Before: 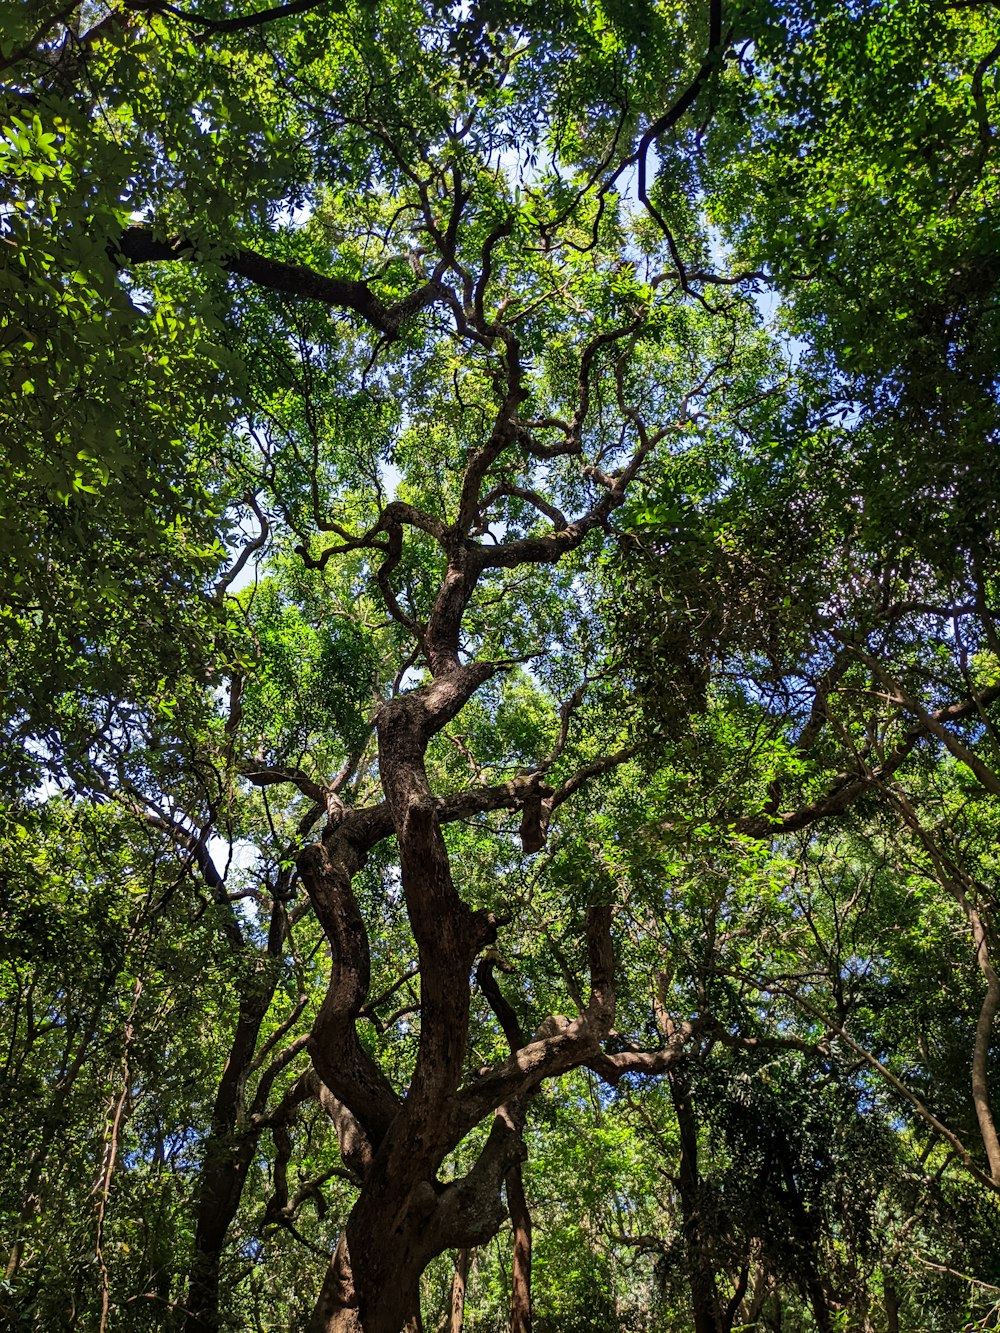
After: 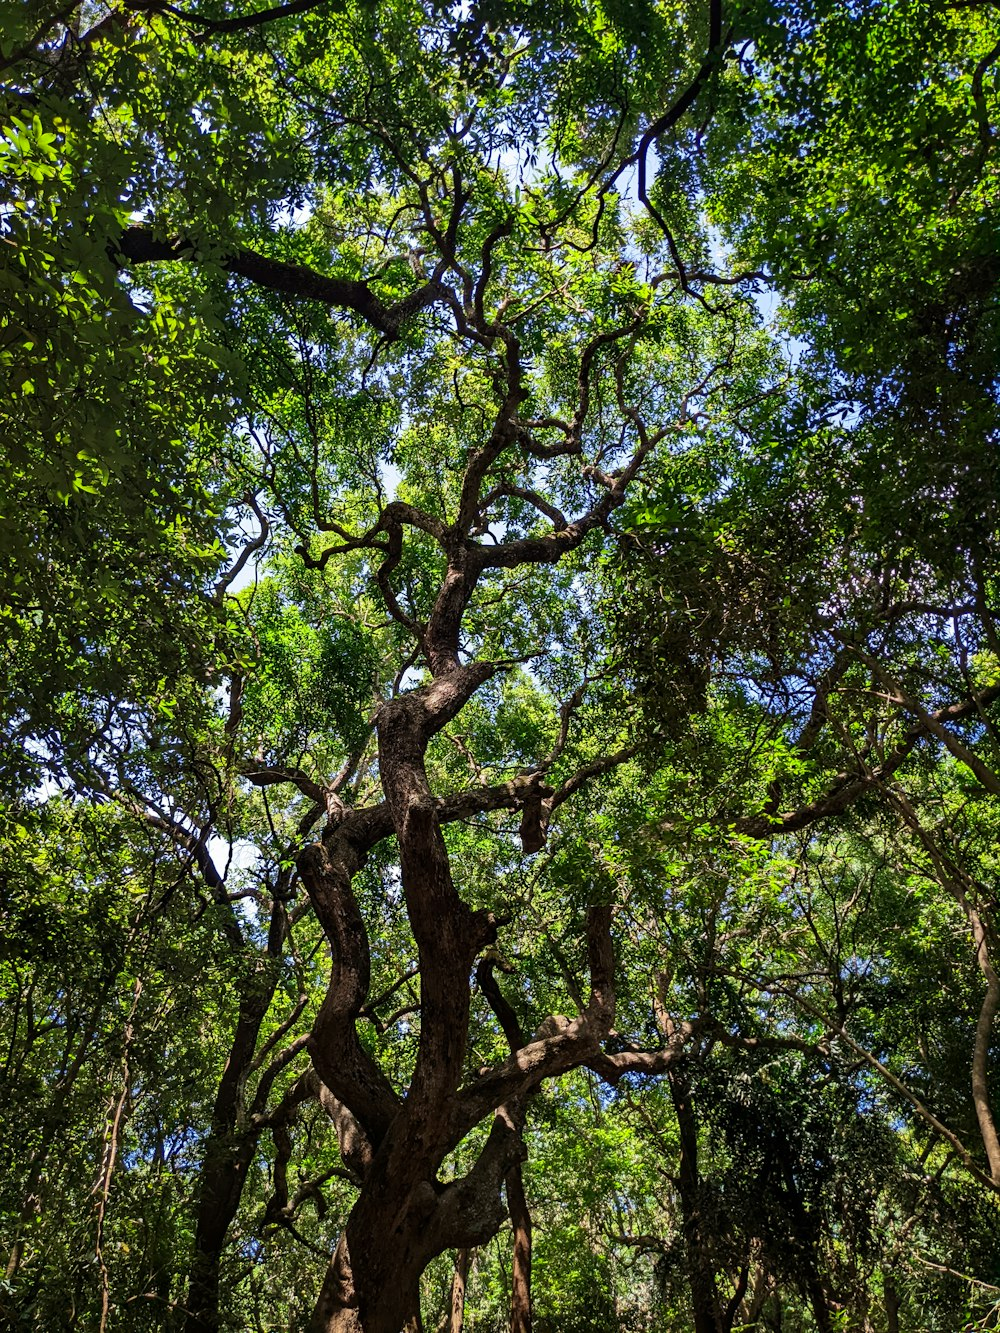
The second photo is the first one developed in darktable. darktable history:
contrast brightness saturation: contrast 0.076, saturation 0.018
